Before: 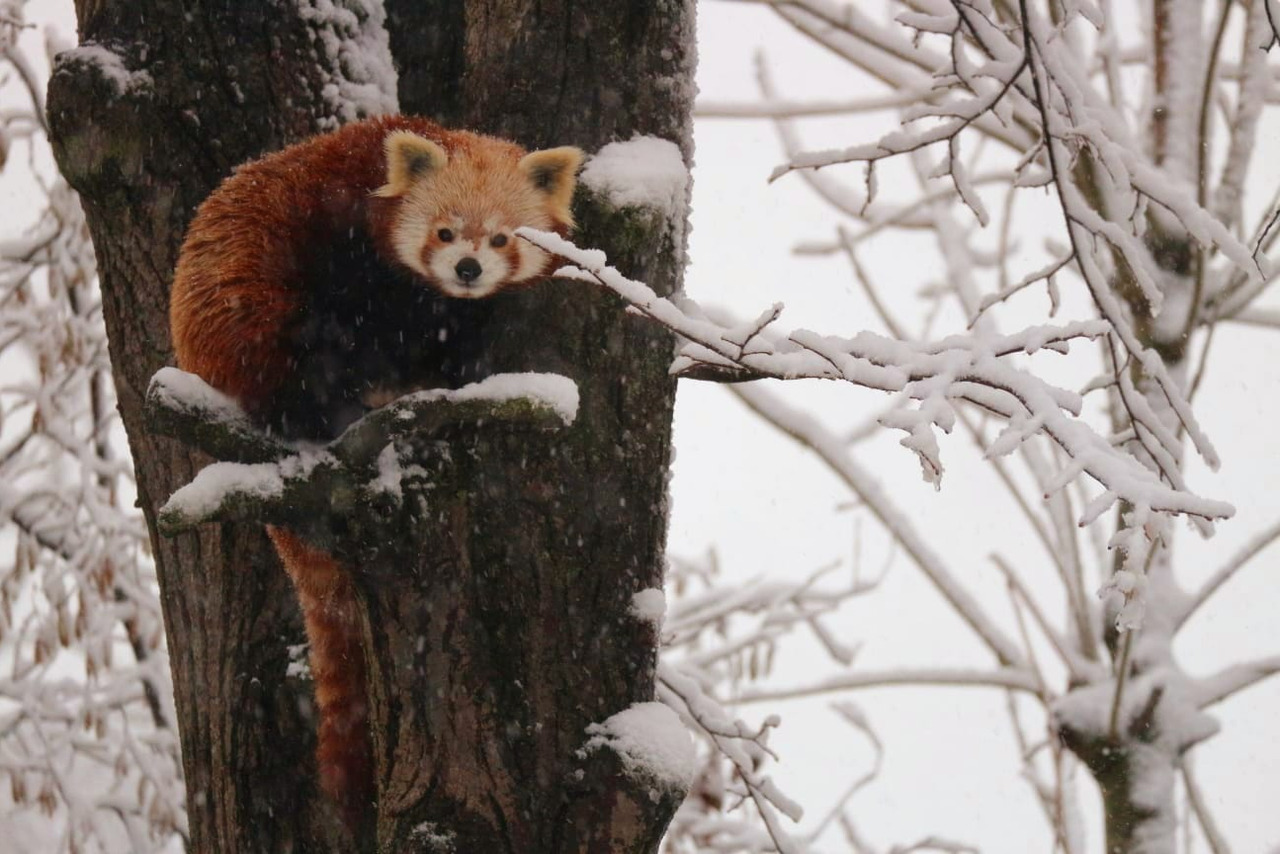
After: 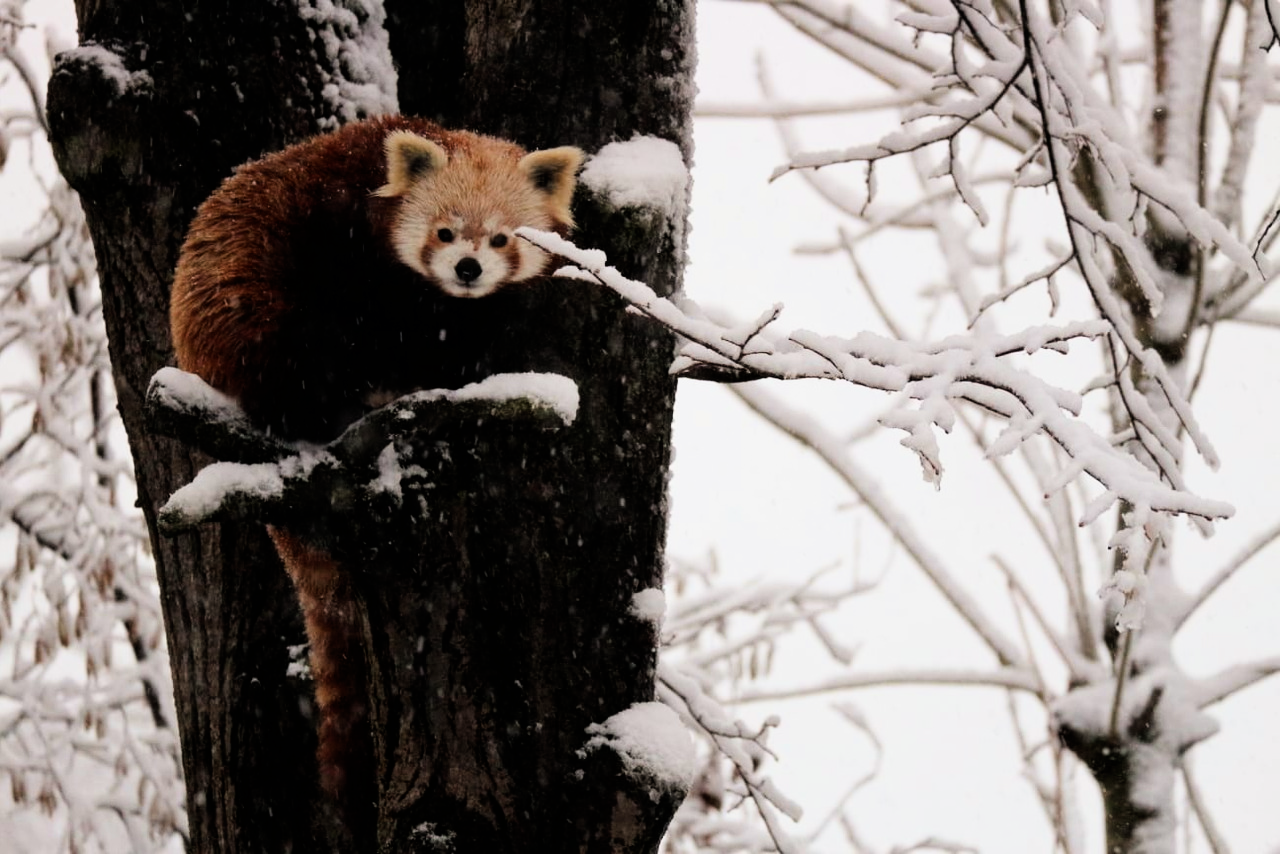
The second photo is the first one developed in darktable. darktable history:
filmic rgb: black relative exposure -5.35 EV, white relative exposure 2.86 EV, threshold 2.95 EV, dynamic range scaling -37.38%, hardness 3.98, contrast 1.599, highlights saturation mix -0.645%, enable highlight reconstruction true
